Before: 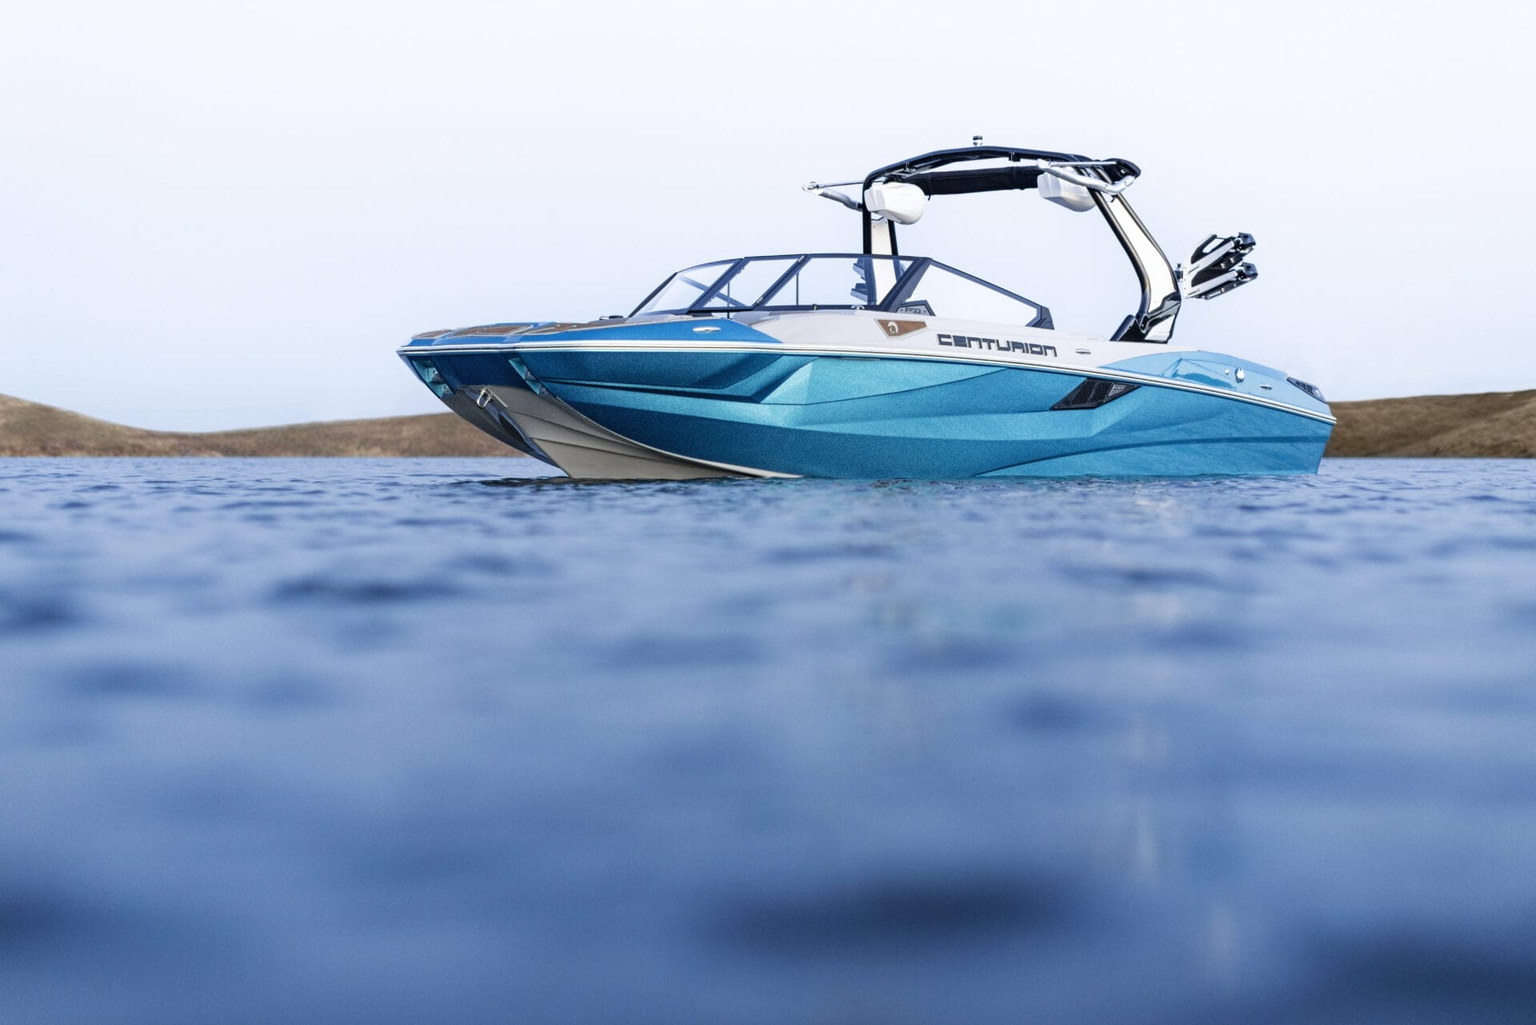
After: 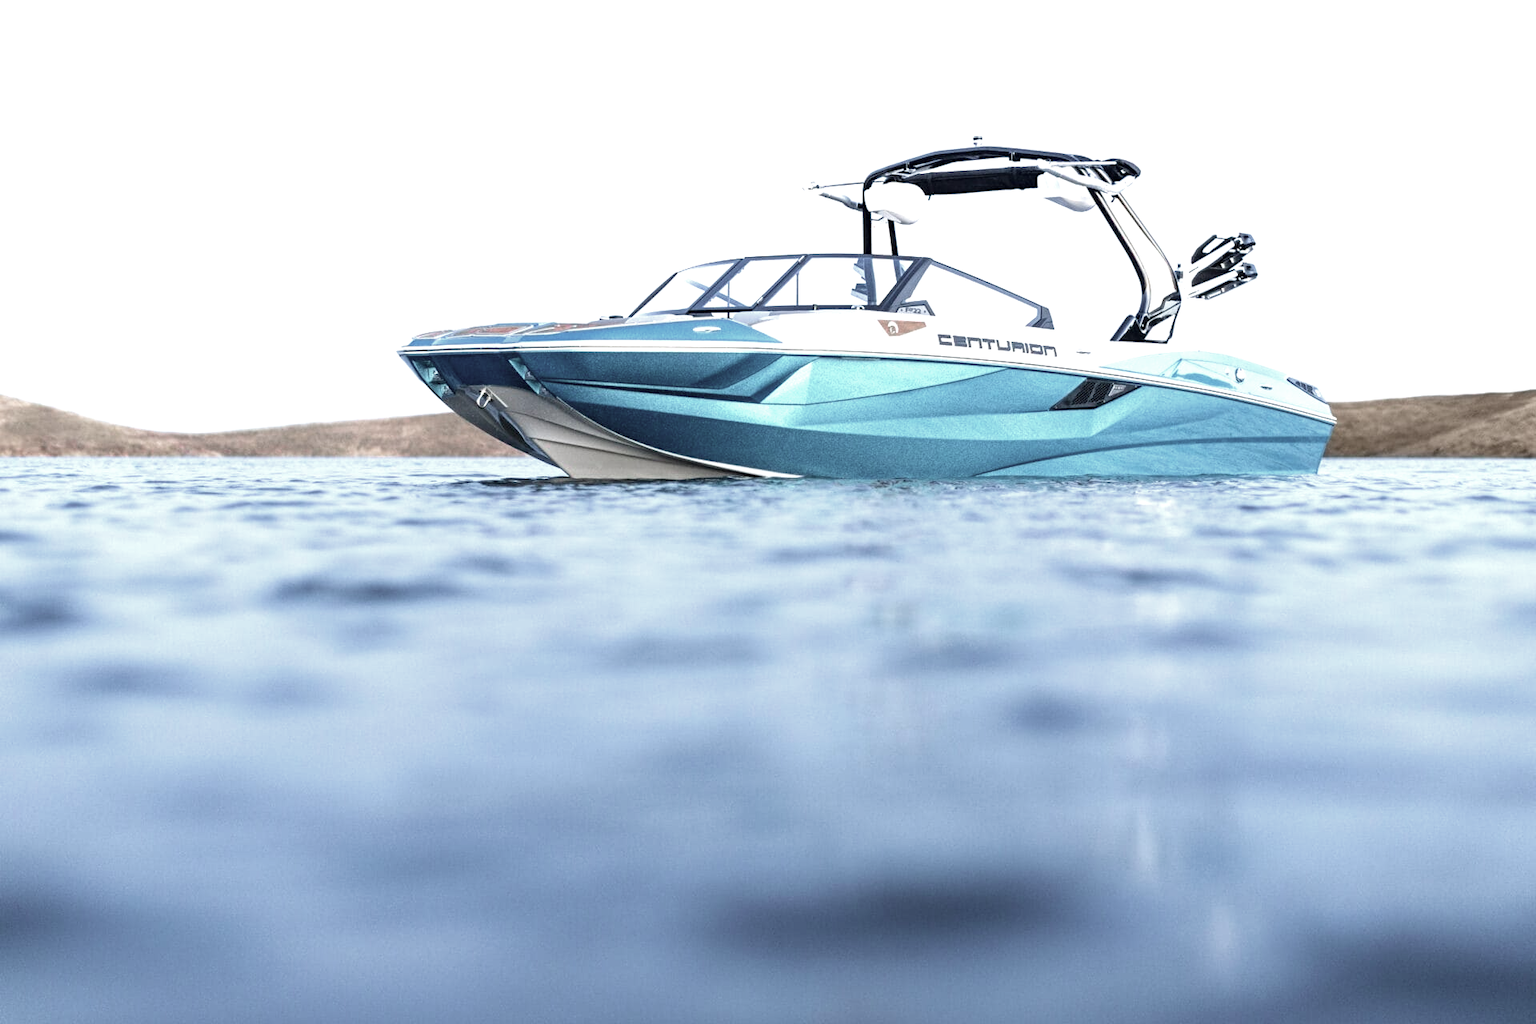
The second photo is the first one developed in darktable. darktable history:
exposure: black level correction 0, exposure 1 EV, compensate exposure bias true, compensate highlight preservation false
velvia: strength 17%
color zones: curves: ch0 [(0, 0.6) (0.129, 0.508) (0.193, 0.483) (0.429, 0.5) (0.571, 0.5) (0.714, 0.5) (0.857, 0.5) (1, 0.6)]; ch1 [(0, 0.481) (0.112, 0.245) (0.213, 0.223) (0.429, 0.233) (0.571, 0.231) (0.683, 0.242) (0.857, 0.296) (1, 0.481)]
